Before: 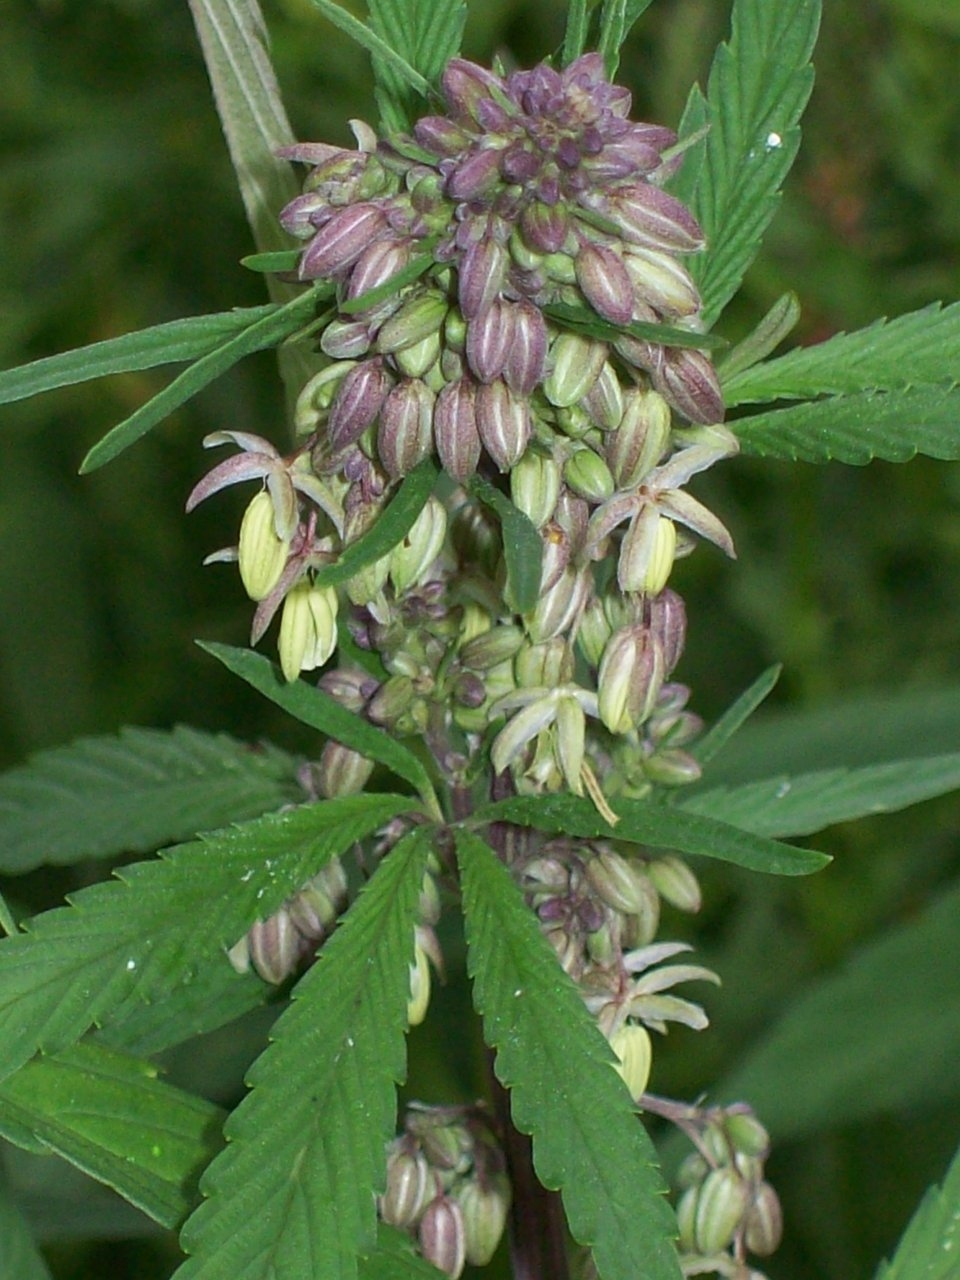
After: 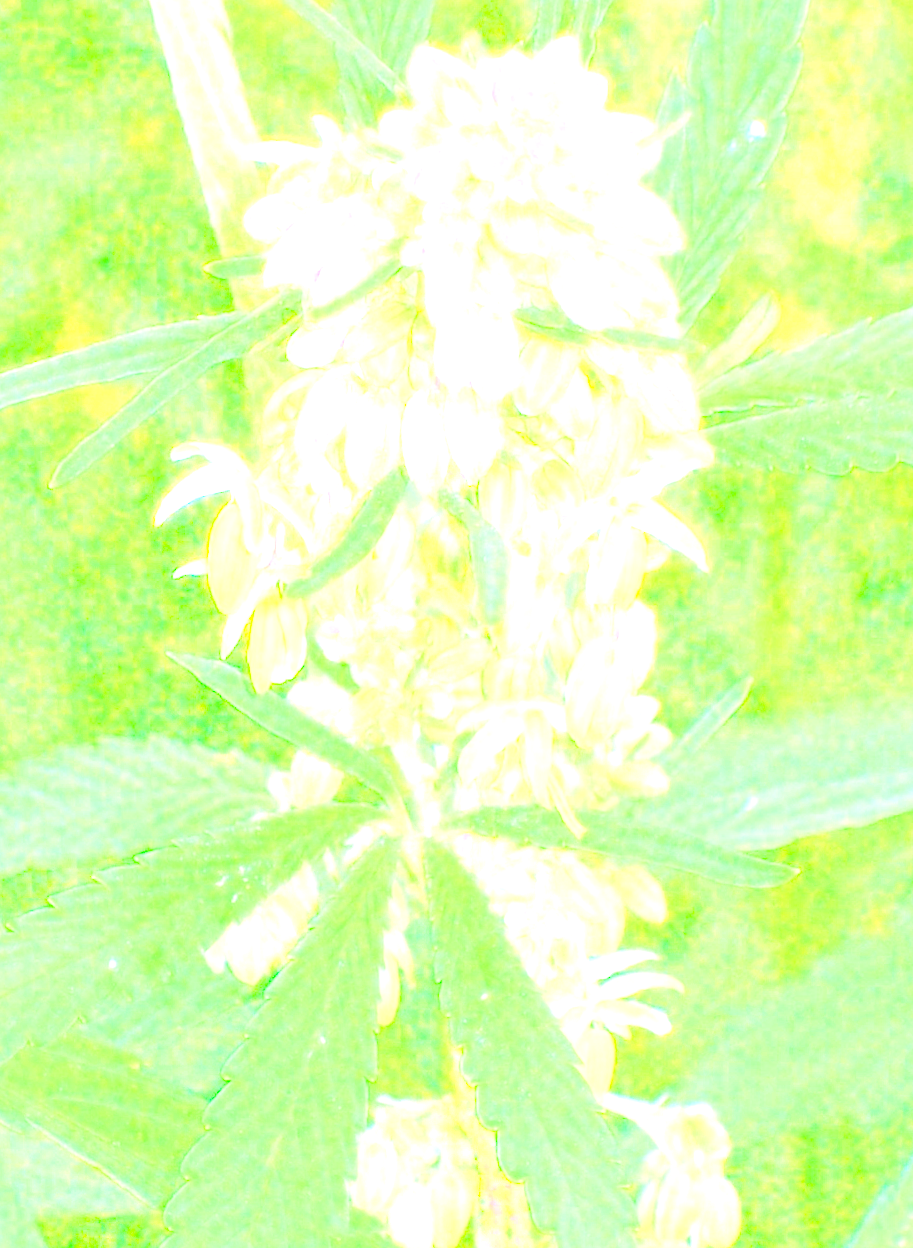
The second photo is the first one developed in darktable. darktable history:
rotate and perspective: rotation 0.074°, lens shift (vertical) 0.096, lens shift (horizontal) -0.041, crop left 0.043, crop right 0.952, crop top 0.024, crop bottom 0.979
exposure: exposure 8 EV, compensate highlight preservation false
rgb curve: curves: ch0 [(0, 0) (0.21, 0.15) (0.24, 0.21) (0.5, 0.75) (0.75, 0.96) (0.89, 0.99) (1, 1)]; ch1 [(0, 0.02) (0.21, 0.13) (0.25, 0.2) (0.5, 0.67) (0.75, 0.9) (0.89, 0.97) (1, 1)]; ch2 [(0, 0.02) (0.21, 0.13) (0.25, 0.2) (0.5, 0.67) (0.75, 0.9) (0.89, 0.97) (1, 1)], compensate middle gray true
